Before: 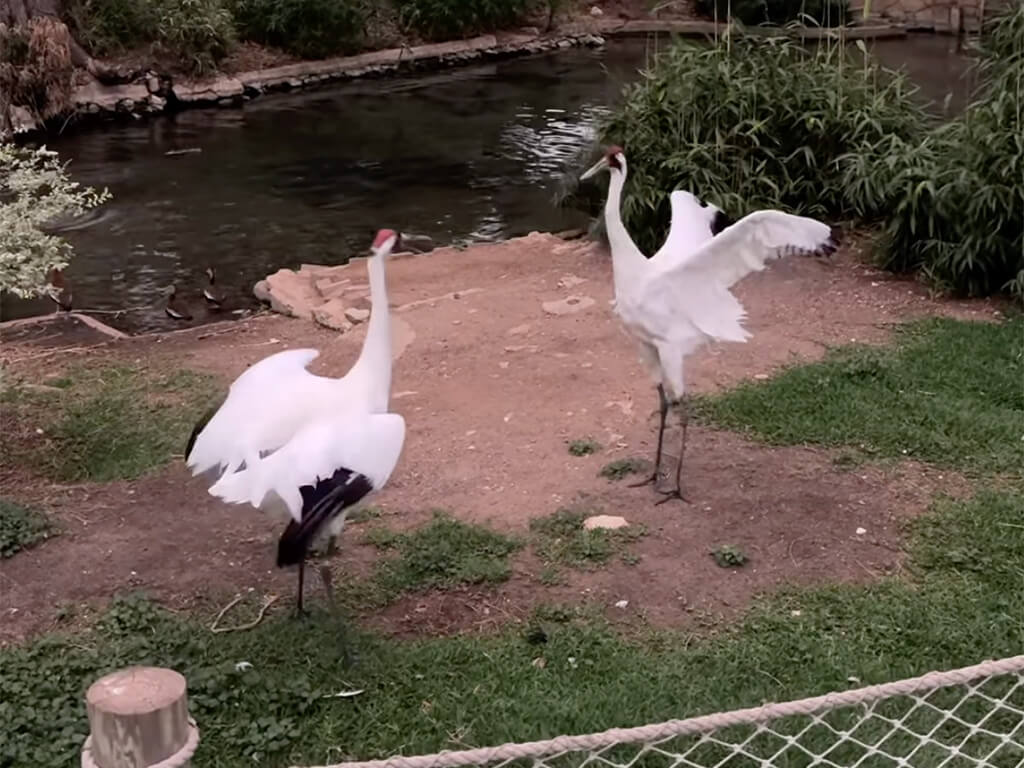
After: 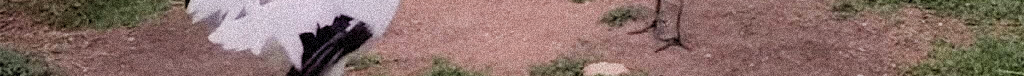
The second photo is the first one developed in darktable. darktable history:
grain: coarseness 46.9 ISO, strength 50.21%, mid-tones bias 0%
filmic rgb: black relative exposure -7.65 EV, white relative exposure 4.56 EV, hardness 3.61
contrast brightness saturation: contrast 0.03, brightness 0.06, saturation 0.13
crop and rotate: top 59.084%, bottom 30.916%
